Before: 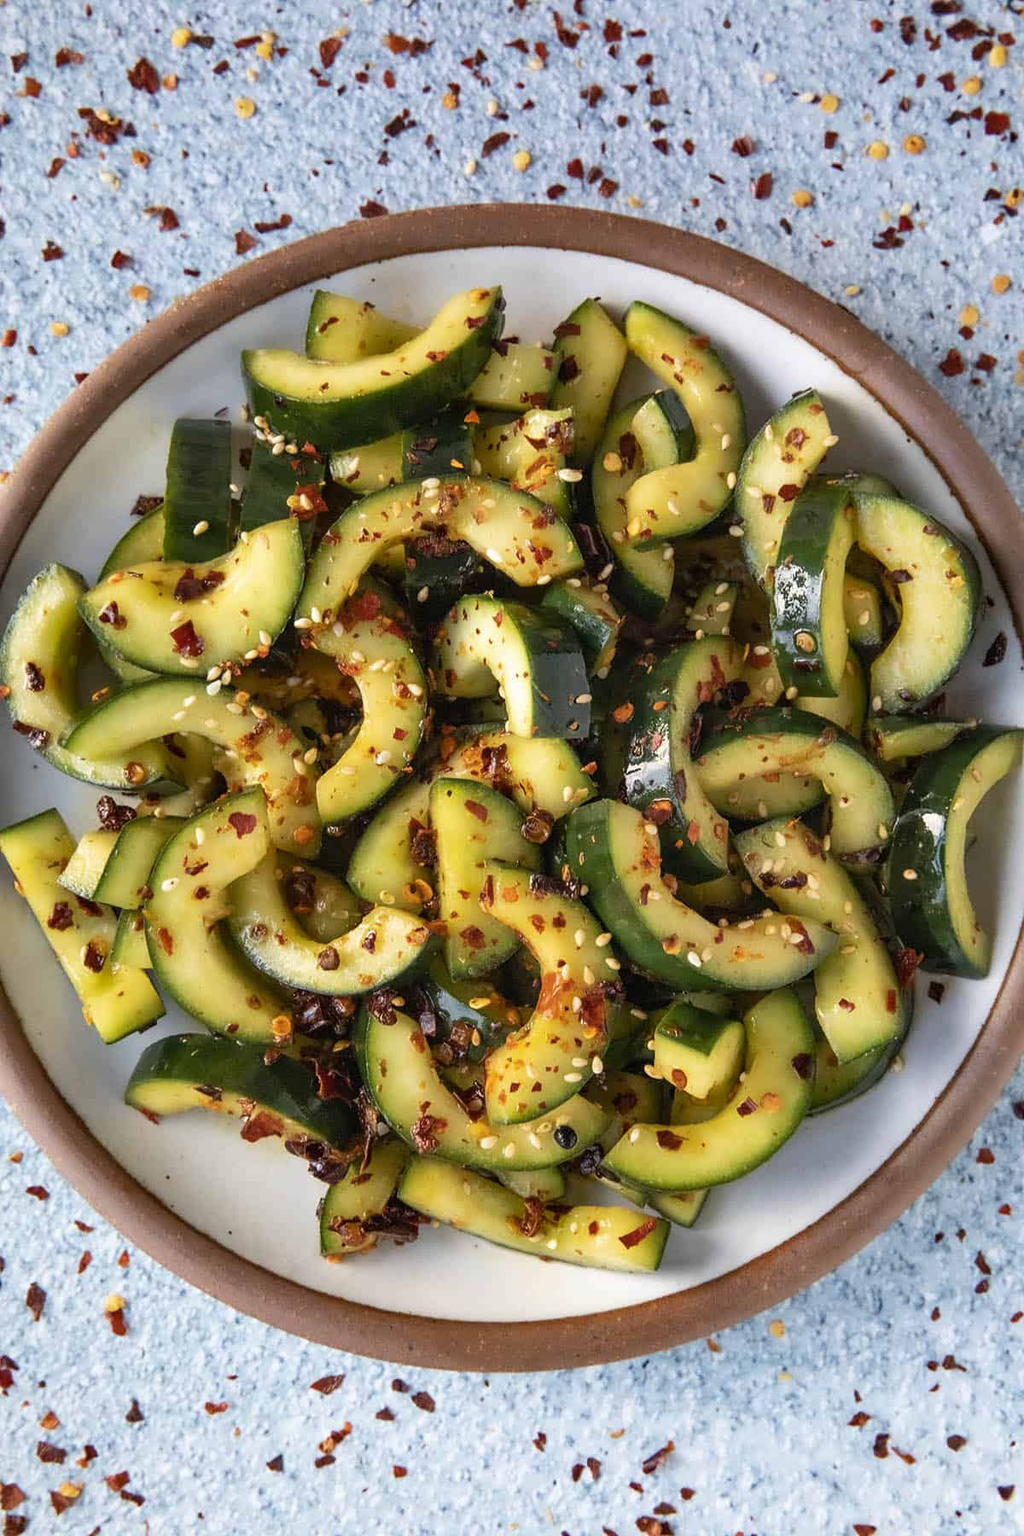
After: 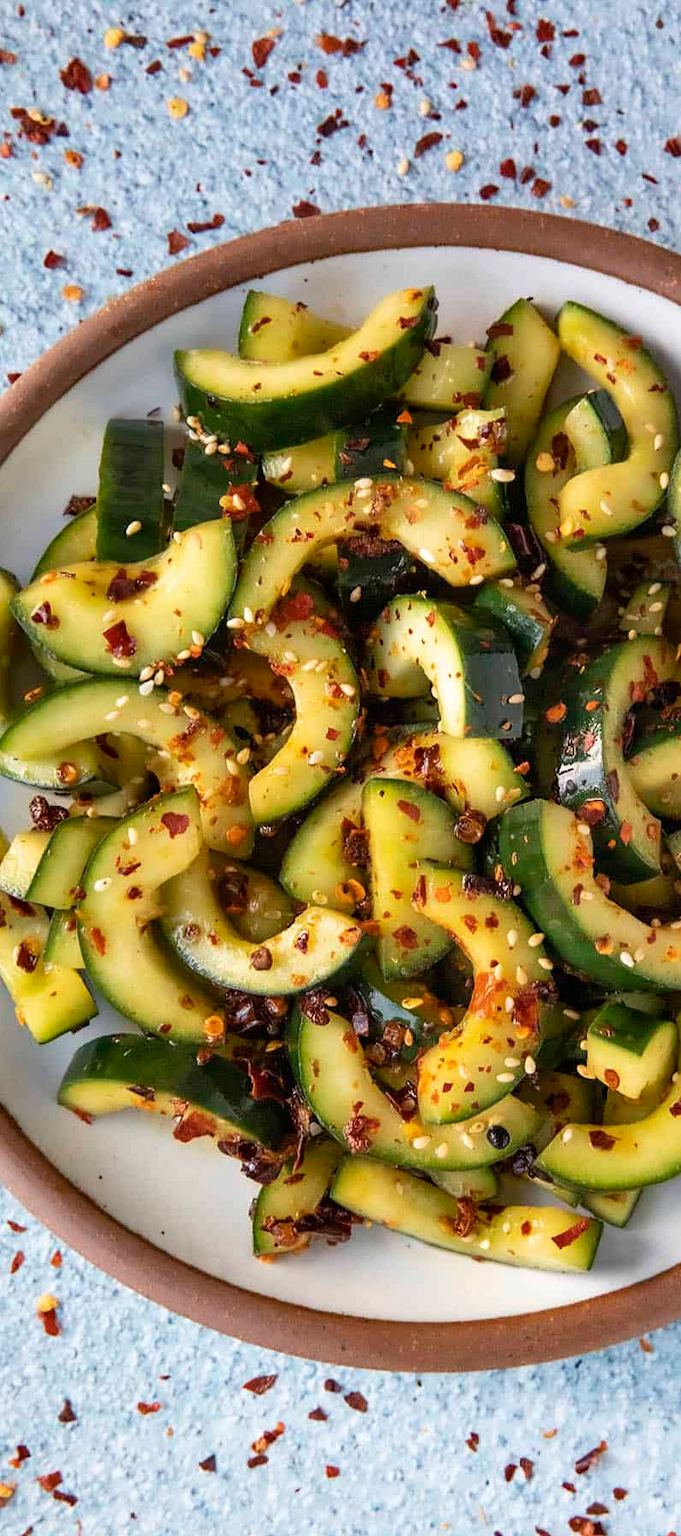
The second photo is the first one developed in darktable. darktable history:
crop and rotate: left 6.666%, right 26.679%
